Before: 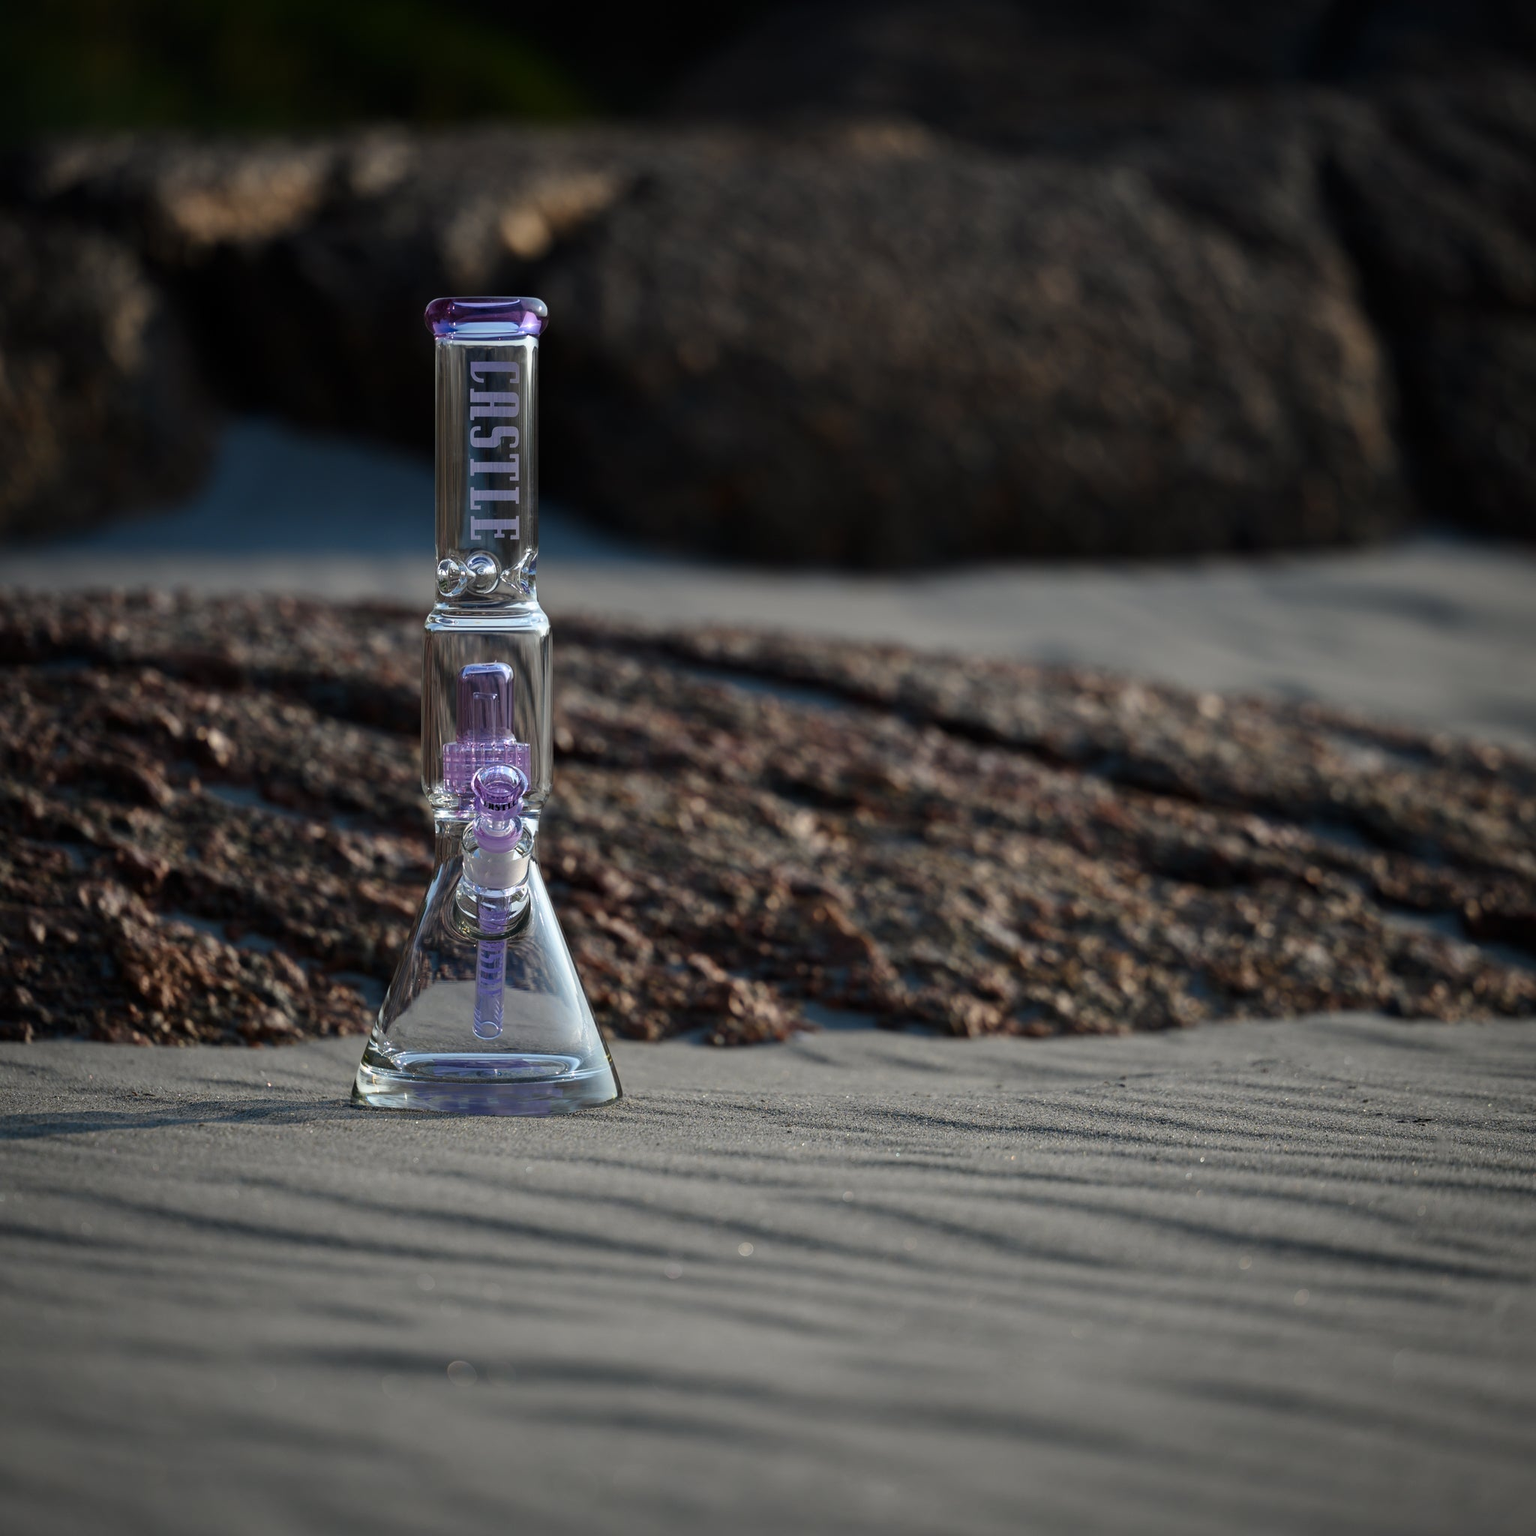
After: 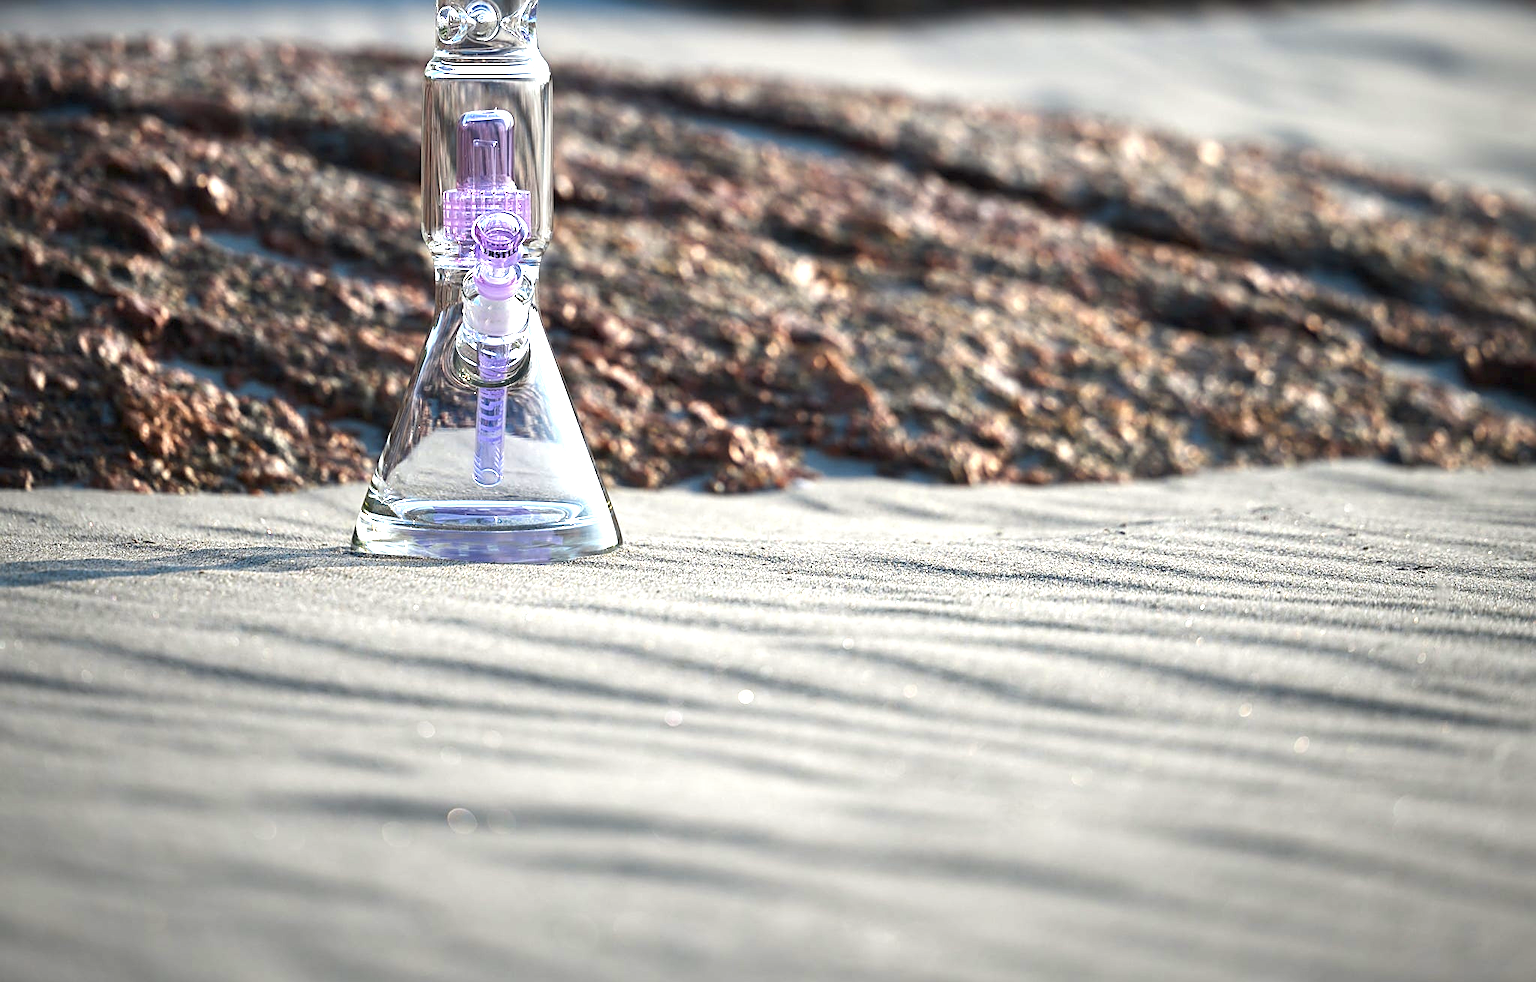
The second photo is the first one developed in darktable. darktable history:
sharpen: on, module defaults
crop and rotate: top 36.003%
exposure: black level correction 0, exposure 1.875 EV, compensate exposure bias true, compensate highlight preservation false
base curve: curves: ch0 [(0, 0) (0.989, 0.992)], preserve colors none
